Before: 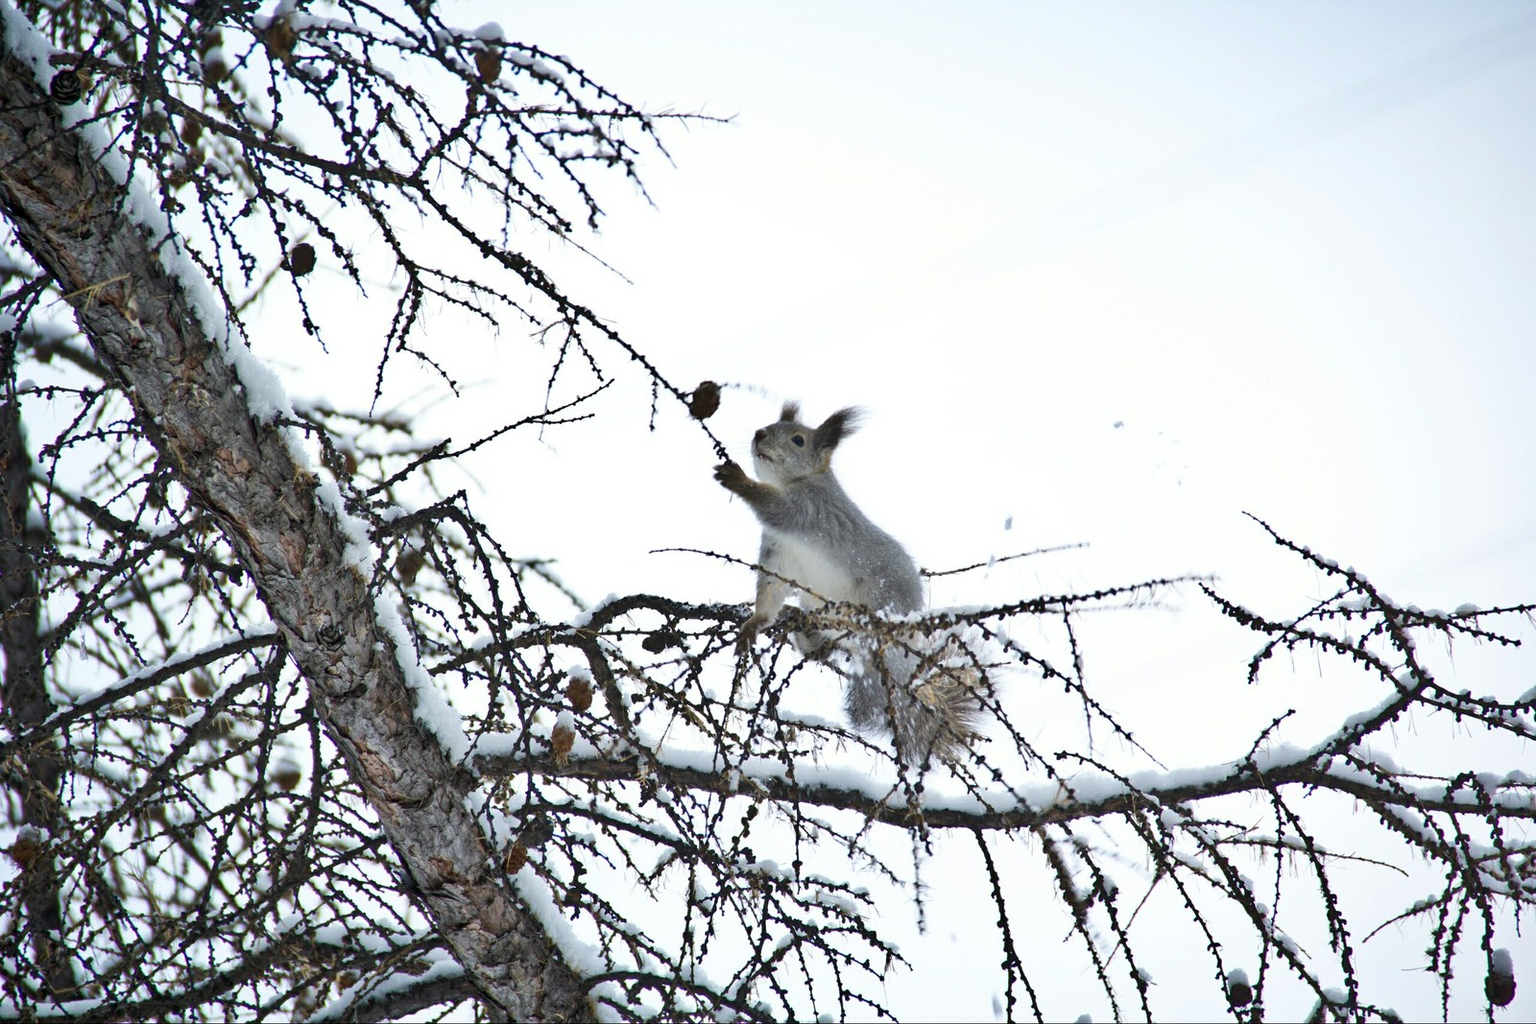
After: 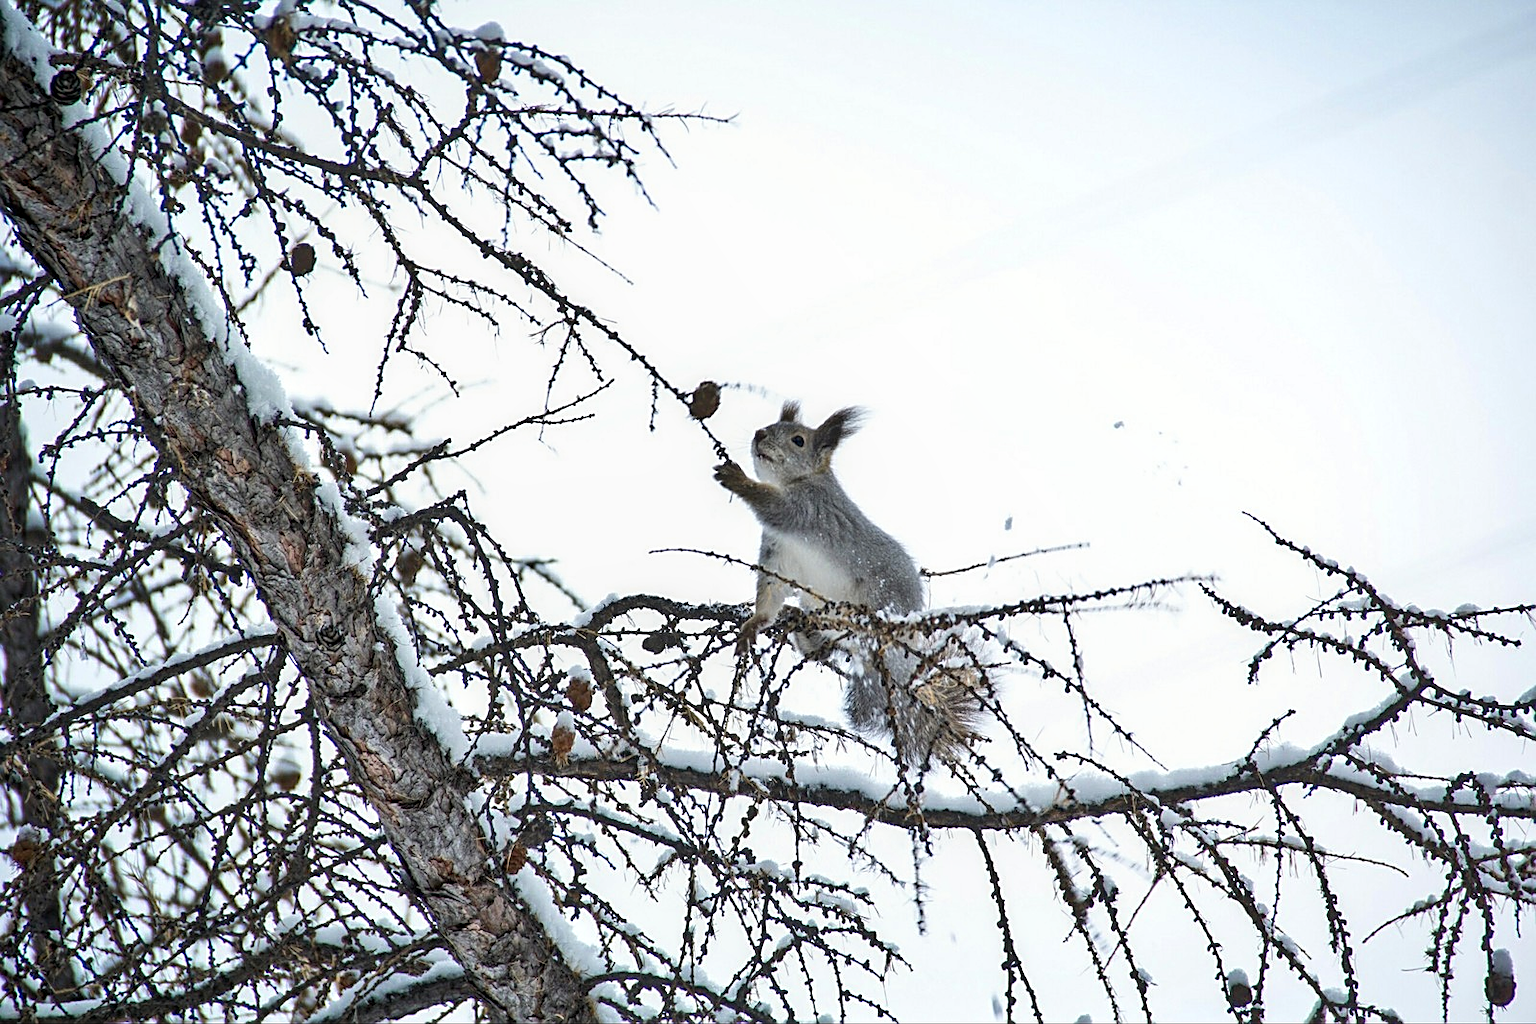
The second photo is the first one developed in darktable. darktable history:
exposure: compensate highlight preservation false
color zones: curves: ch1 [(0.263, 0.53) (0.376, 0.287) (0.487, 0.512) (0.748, 0.547) (1, 0.513)]; ch2 [(0.262, 0.45) (0.751, 0.477)]
sharpen: on, module defaults
local contrast: detail 130%
